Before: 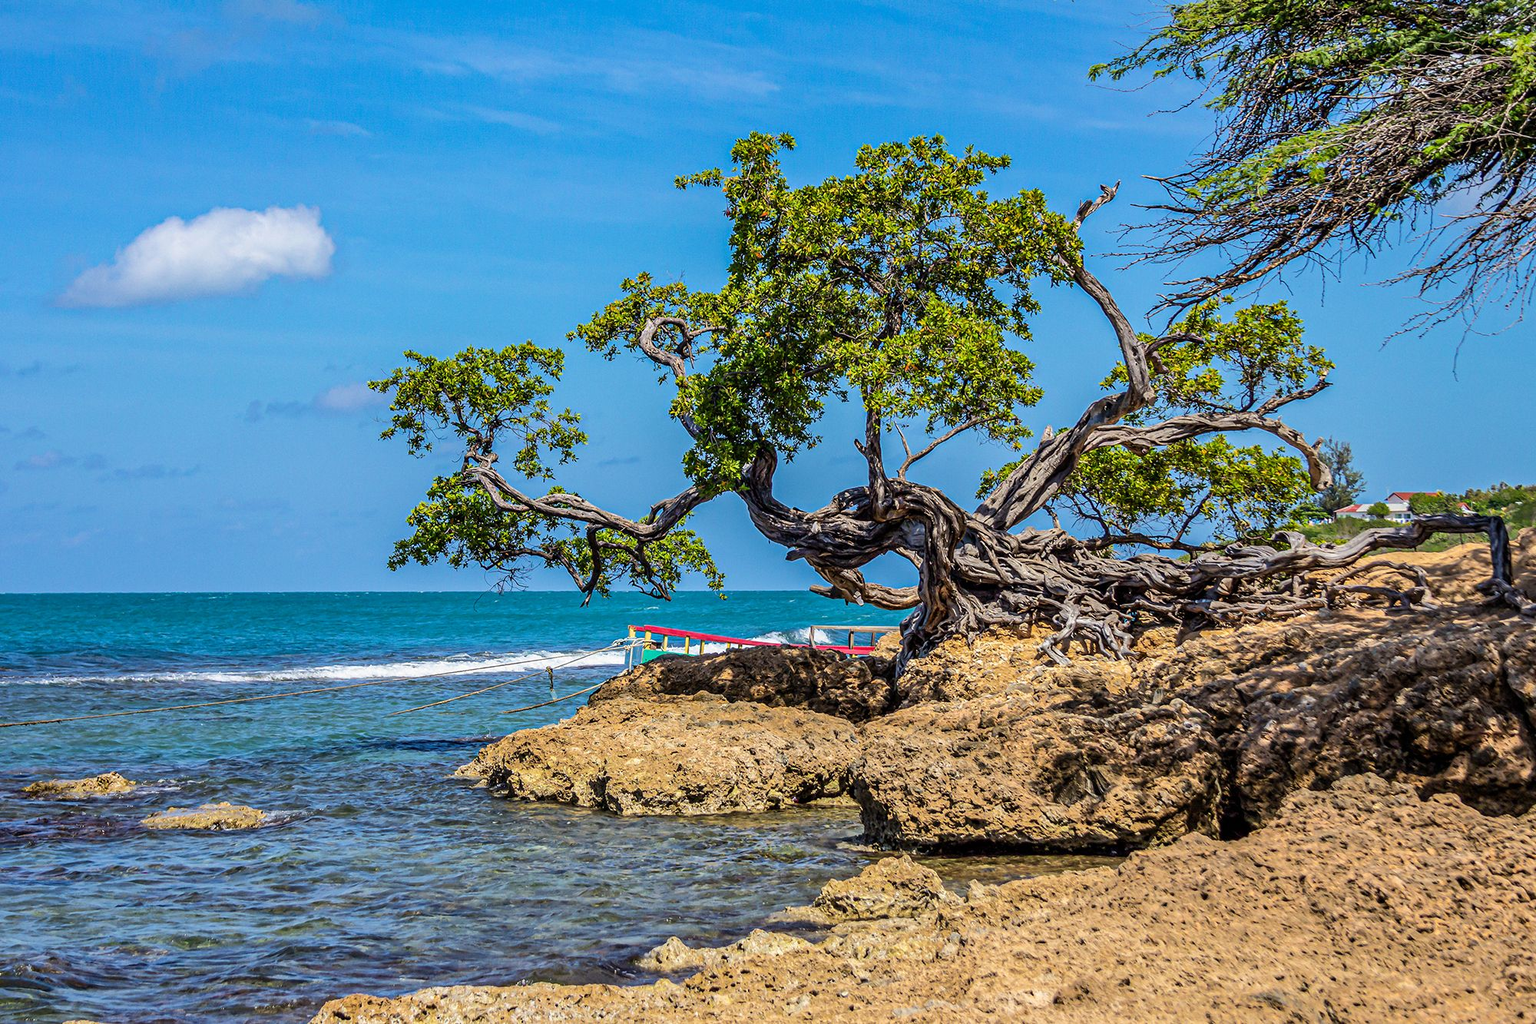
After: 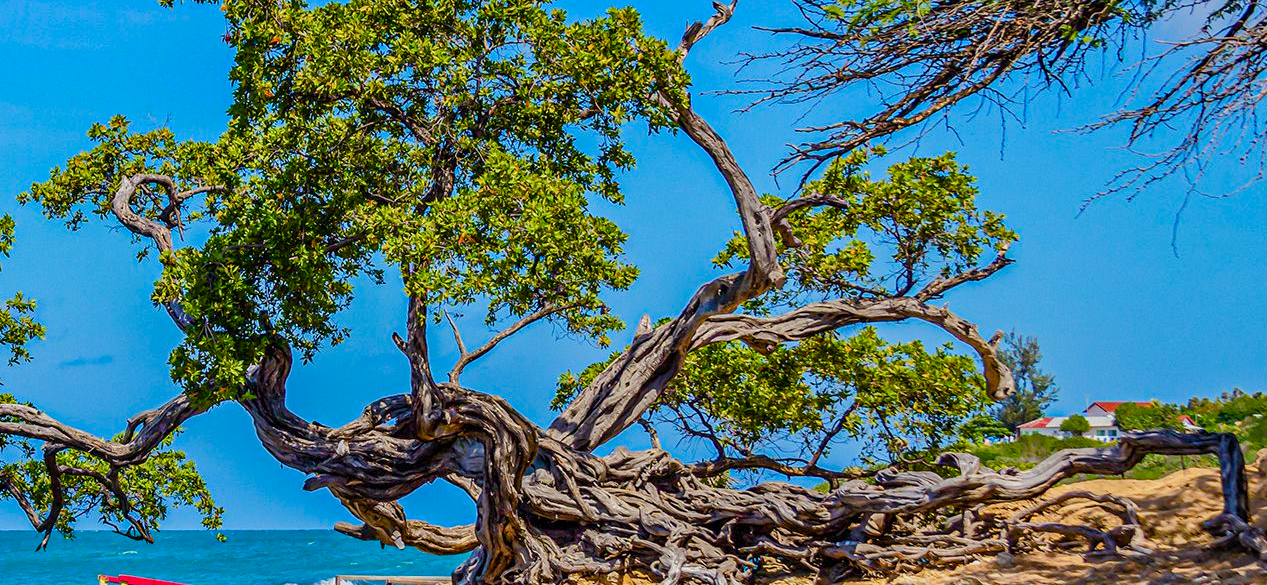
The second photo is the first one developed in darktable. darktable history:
color balance rgb: linear chroma grading › shadows 10.433%, linear chroma grading › highlights 8.965%, linear chroma grading › global chroma 14.55%, linear chroma grading › mid-tones 14.671%, perceptual saturation grading › global saturation 25.714%, perceptual saturation grading › highlights -50.27%, perceptual saturation grading › shadows 30.744%, contrast -10.298%
crop: left 36.049%, top 18.001%, right 0.585%, bottom 38.059%
